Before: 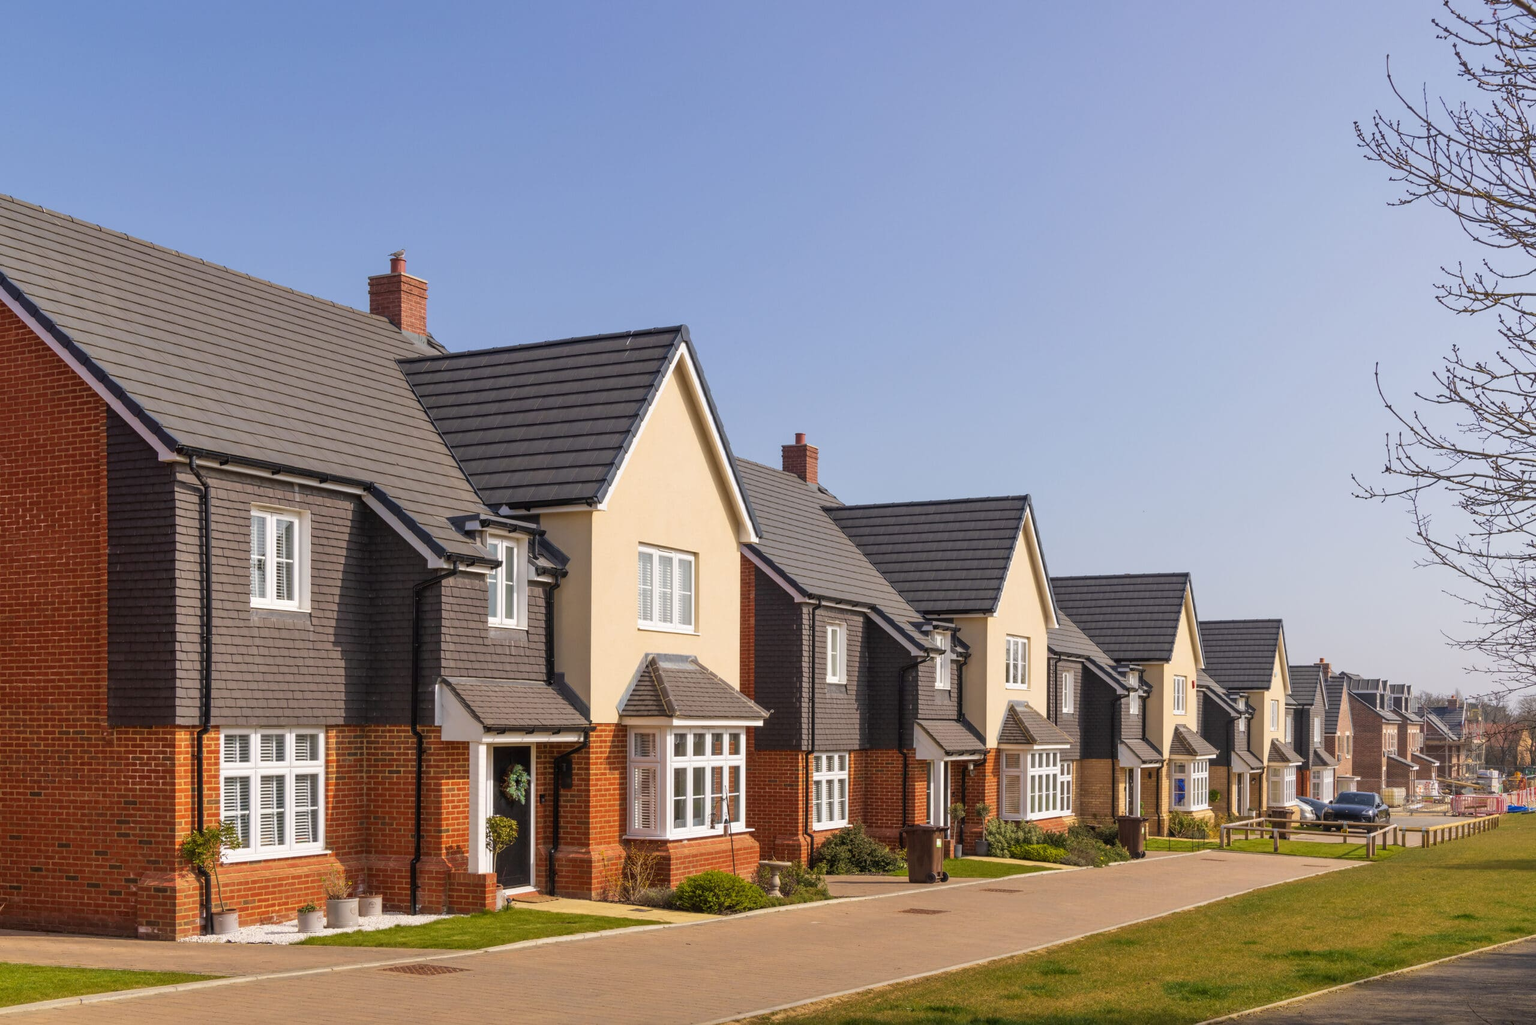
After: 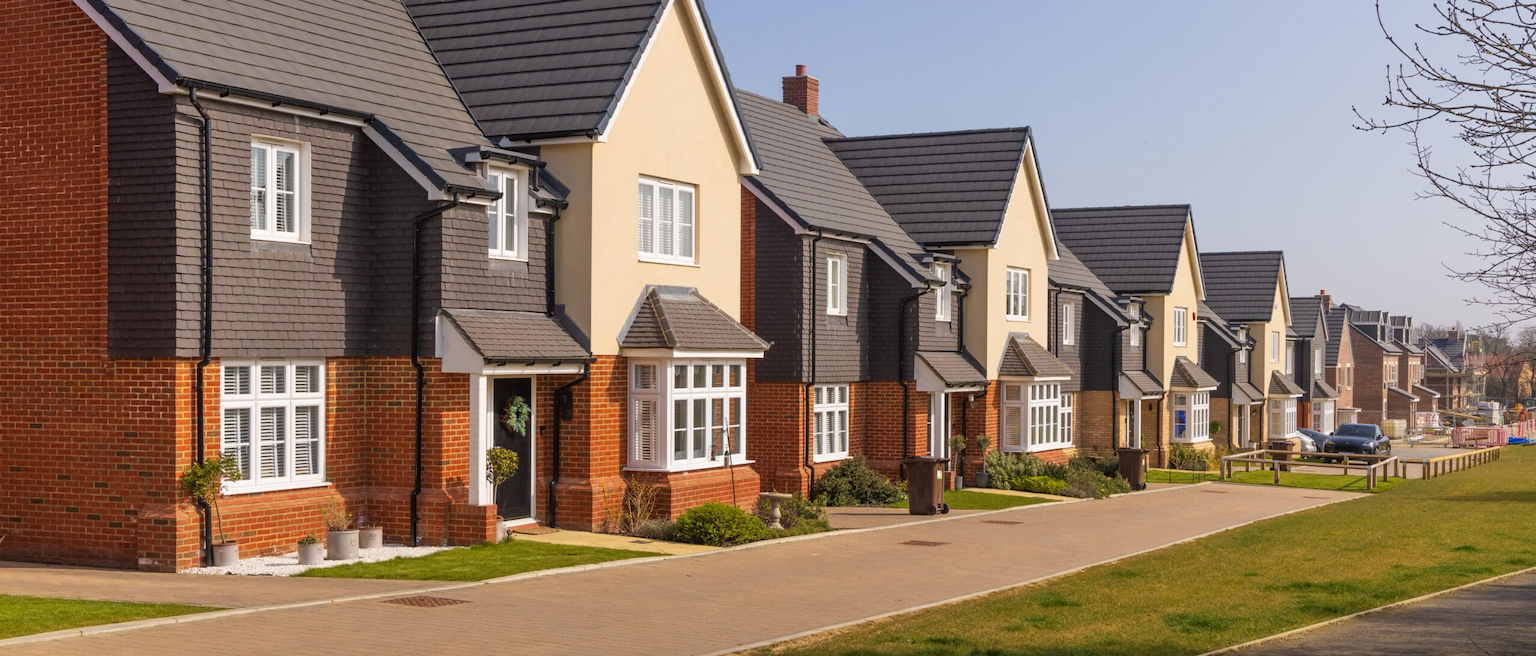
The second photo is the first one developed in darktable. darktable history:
crop and rotate: top 35.991%
